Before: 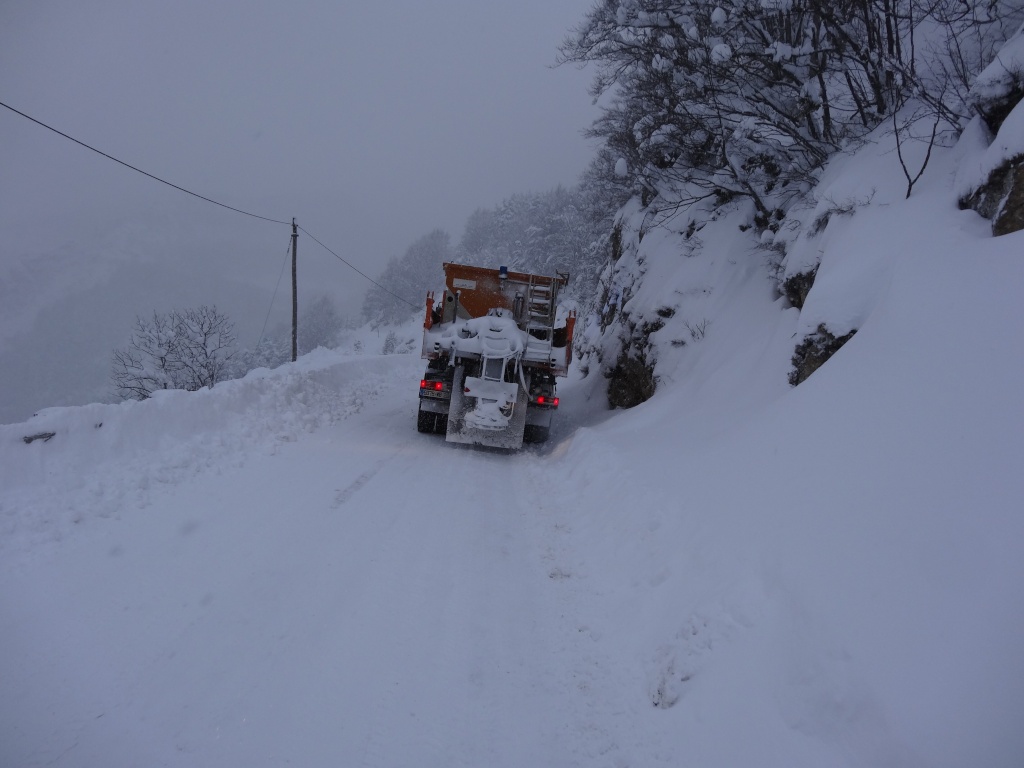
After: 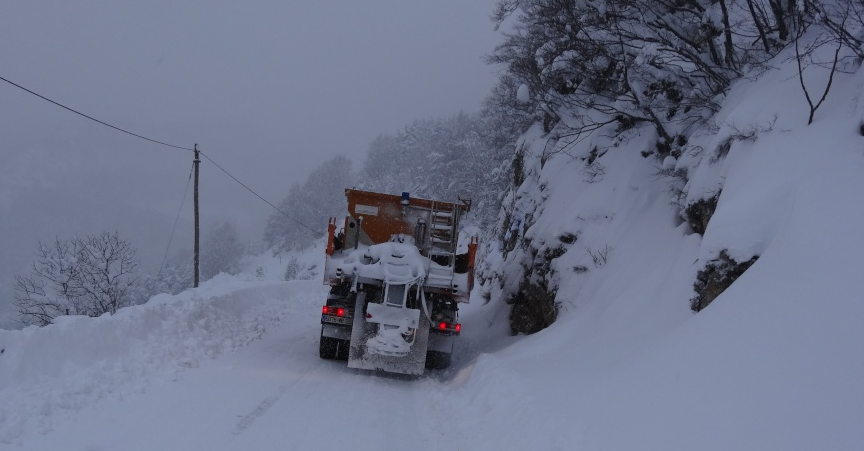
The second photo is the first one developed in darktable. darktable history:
crop and rotate: left 9.649%, top 9.656%, right 5.952%, bottom 31.491%
